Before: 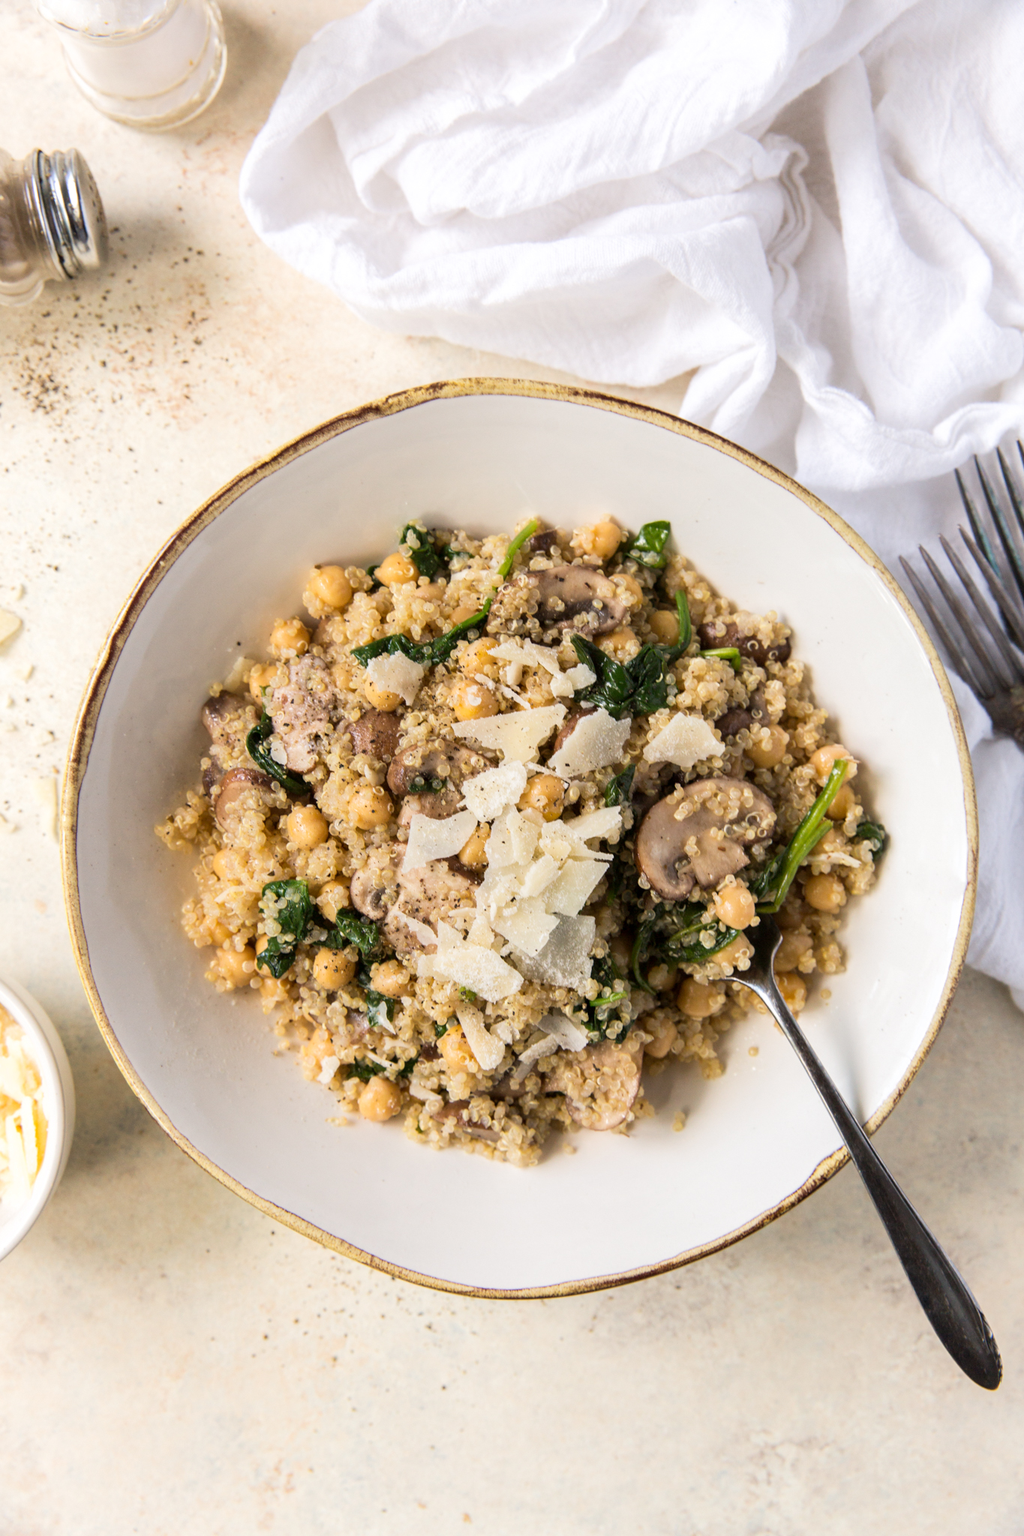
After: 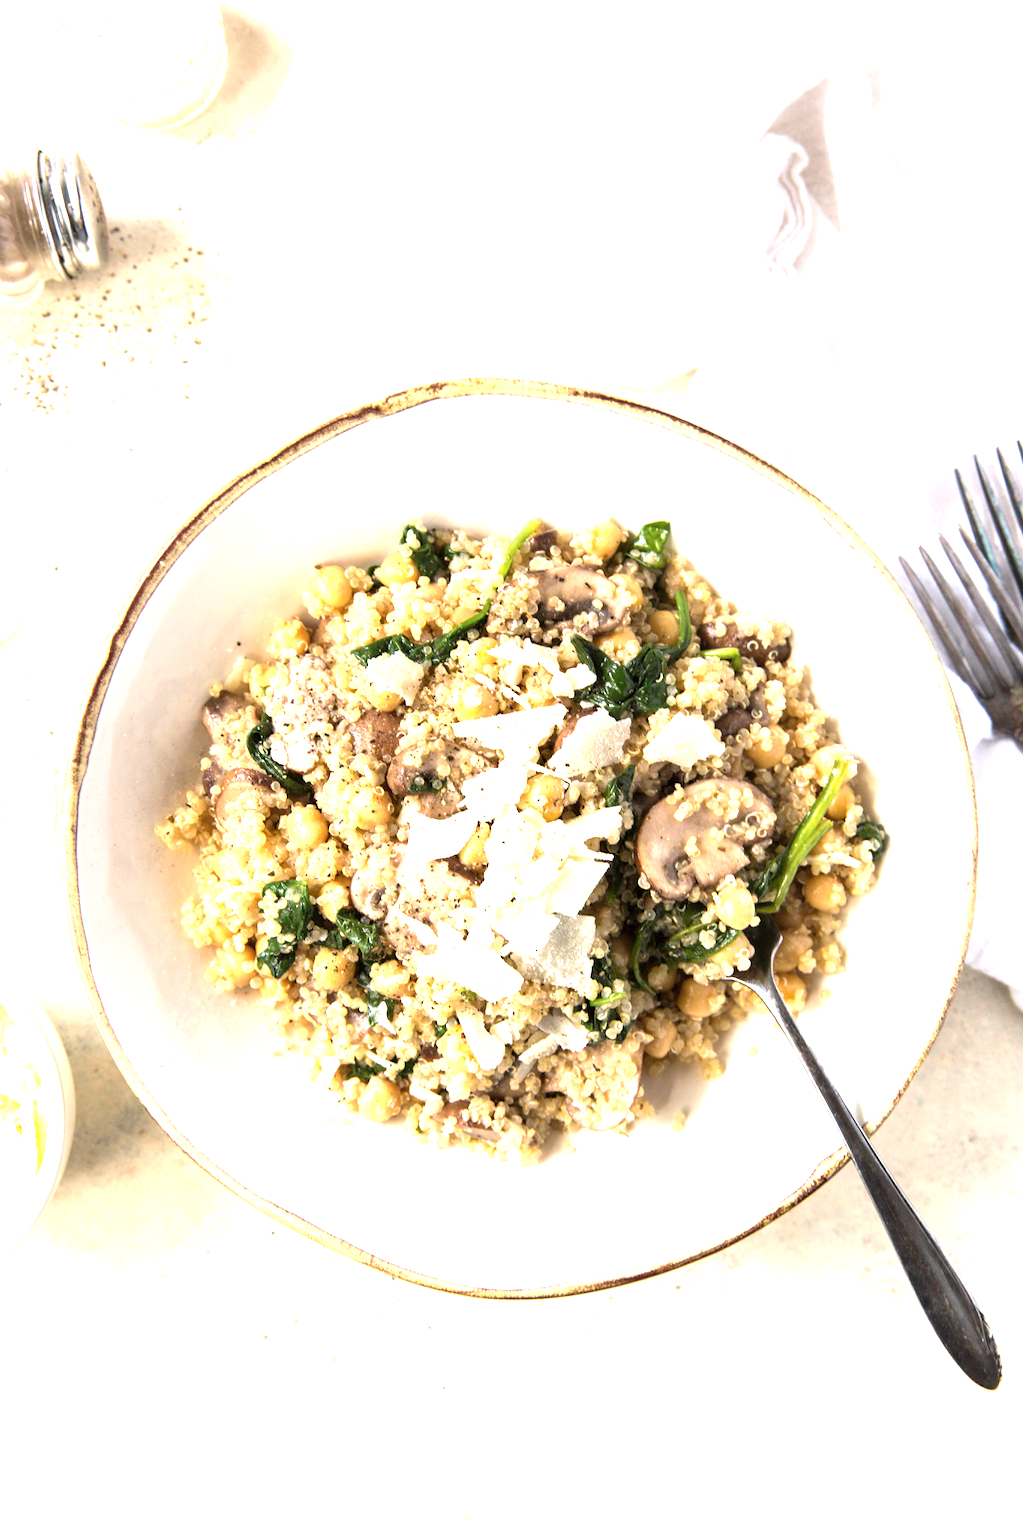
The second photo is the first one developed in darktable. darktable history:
shadows and highlights: radius 110.48, shadows 51.58, white point adjustment 9.01, highlights -3.51, soften with gaussian
exposure: black level correction 0, exposure 0.949 EV, compensate highlight preservation false
